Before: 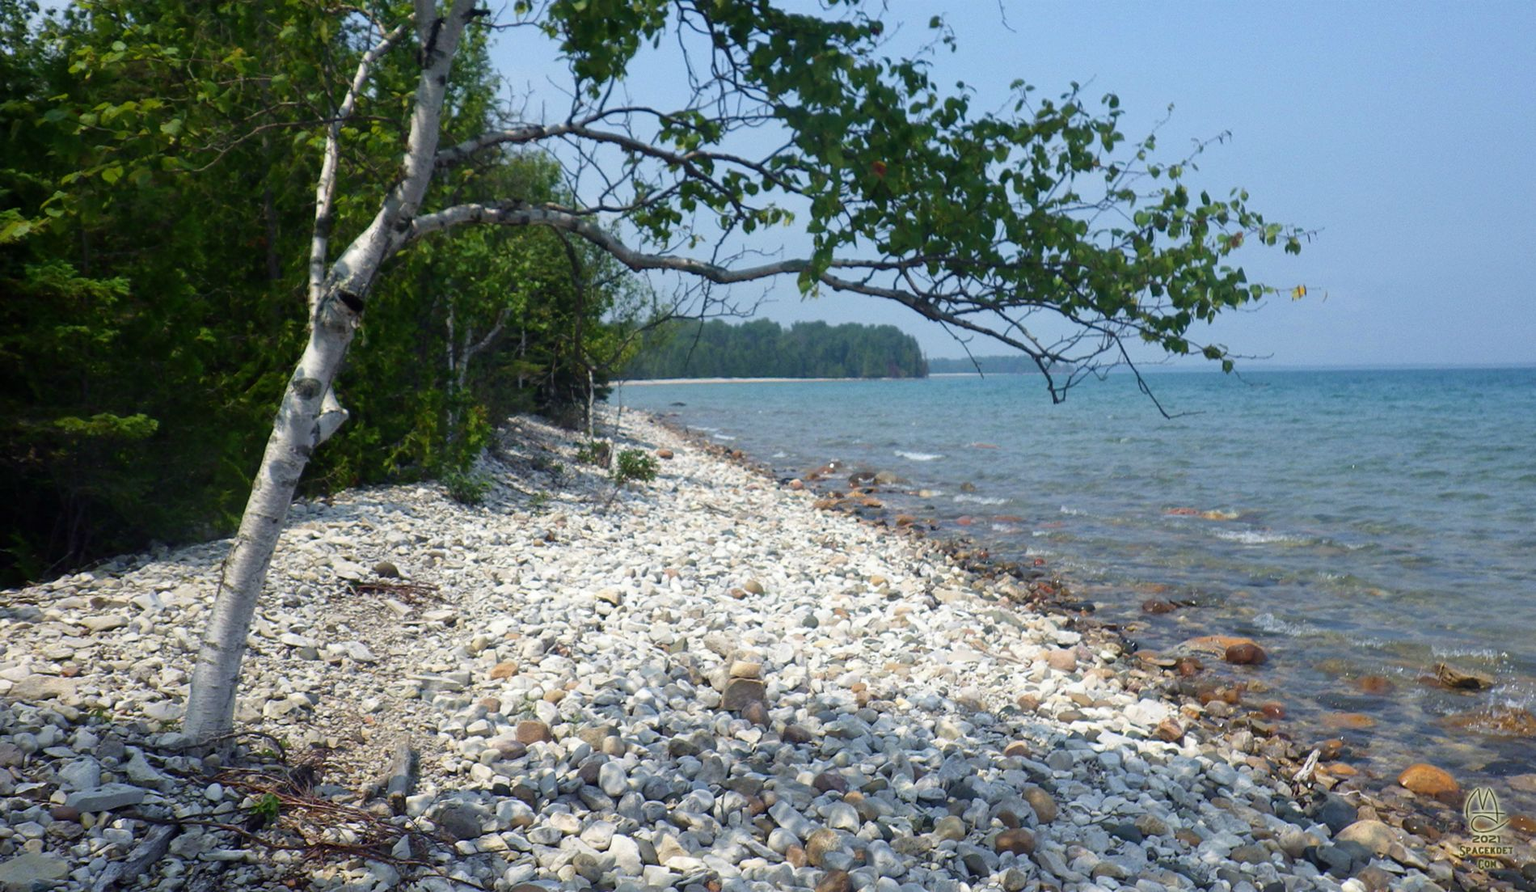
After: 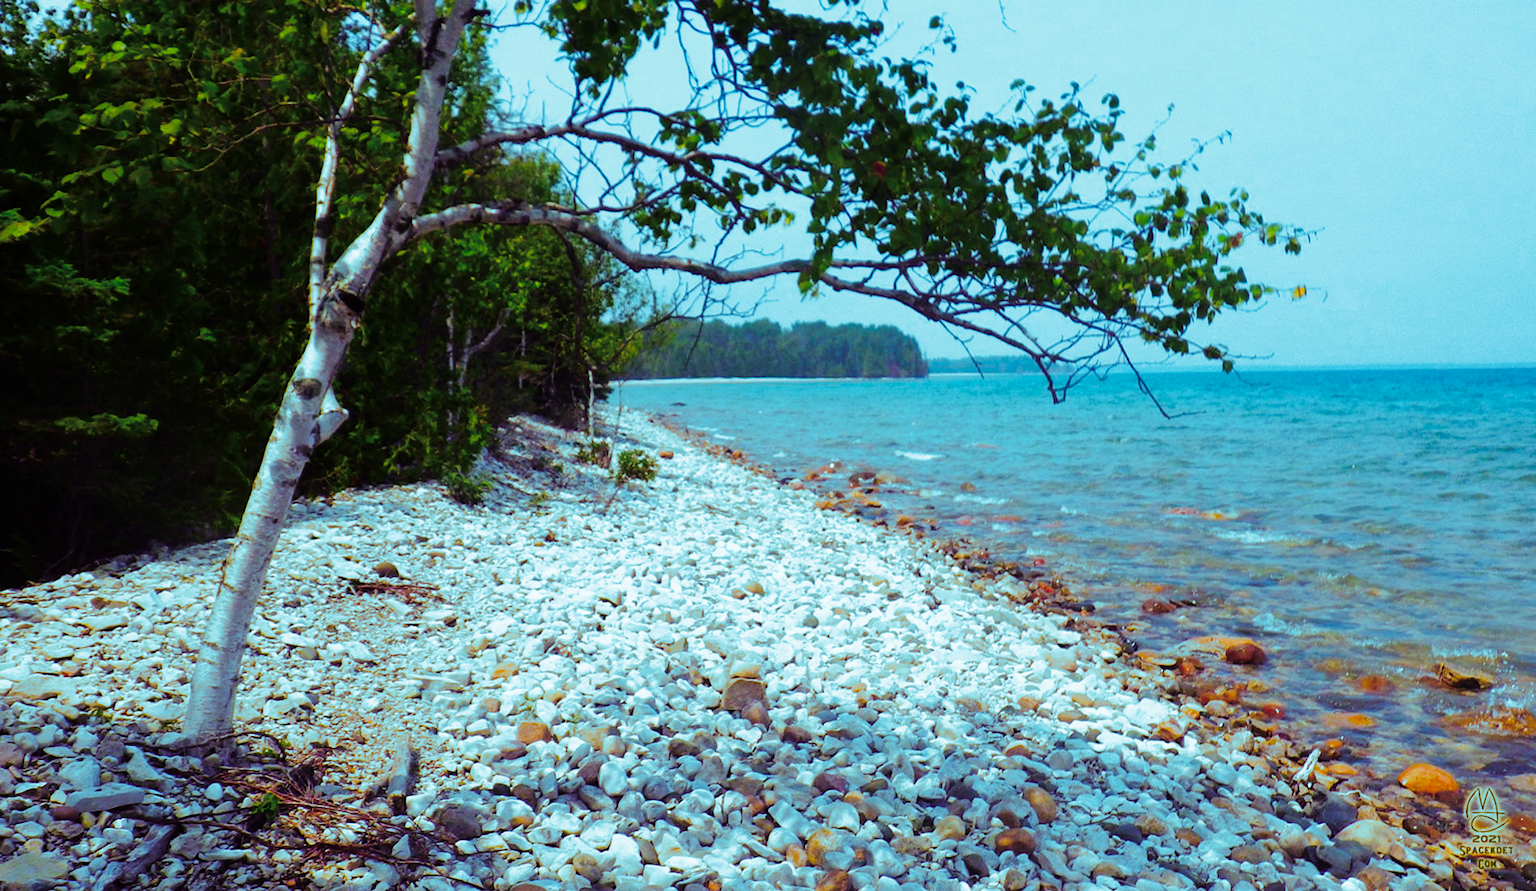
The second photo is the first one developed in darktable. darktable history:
split-toning: shadows › hue 327.6°, highlights › hue 198°, highlights › saturation 0.55, balance -21.25, compress 0%
tone curve: curves: ch0 [(0, 0) (0.003, 0.003) (0.011, 0.005) (0.025, 0.008) (0.044, 0.012) (0.069, 0.02) (0.1, 0.031) (0.136, 0.047) (0.177, 0.088) (0.224, 0.141) (0.277, 0.222) (0.335, 0.32) (0.399, 0.422) (0.468, 0.523) (0.543, 0.623) (0.623, 0.716) (0.709, 0.796) (0.801, 0.88) (0.898, 0.958) (1, 1)], preserve colors none
color balance: input saturation 134.34%, contrast -10.04%, contrast fulcrum 19.67%, output saturation 133.51%
